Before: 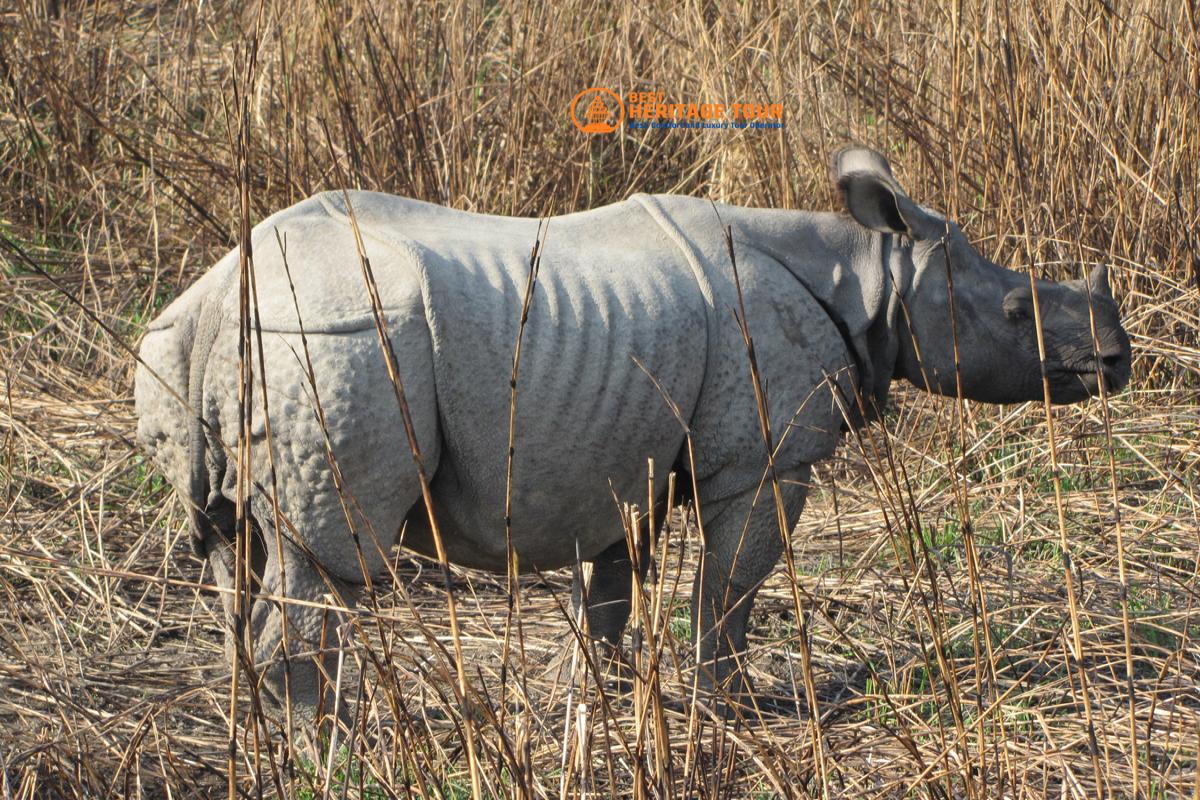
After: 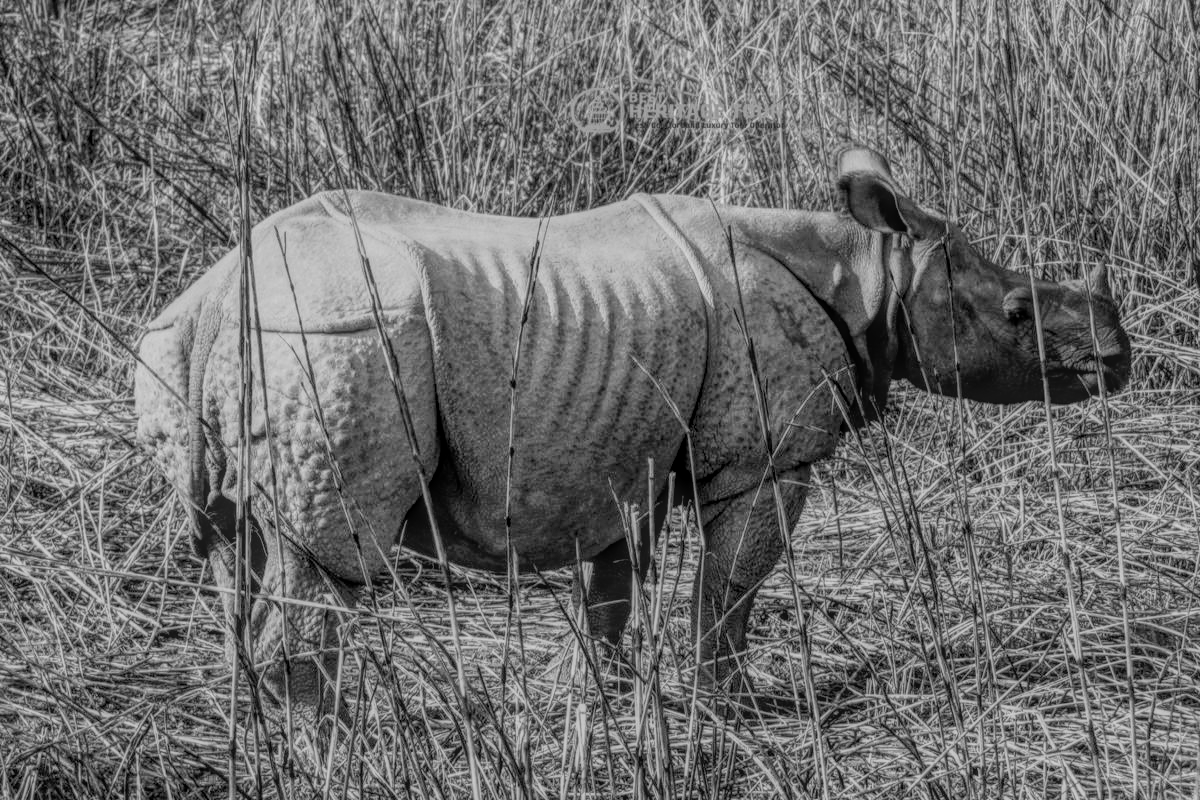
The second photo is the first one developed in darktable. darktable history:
monochrome: on, module defaults
local contrast: highlights 20%, shadows 30%, detail 200%, midtone range 0.2
filmic rgb: black relative exposure -5 EV, hardness 2.88, contrast 1.2, highlights saturation mix -30%
